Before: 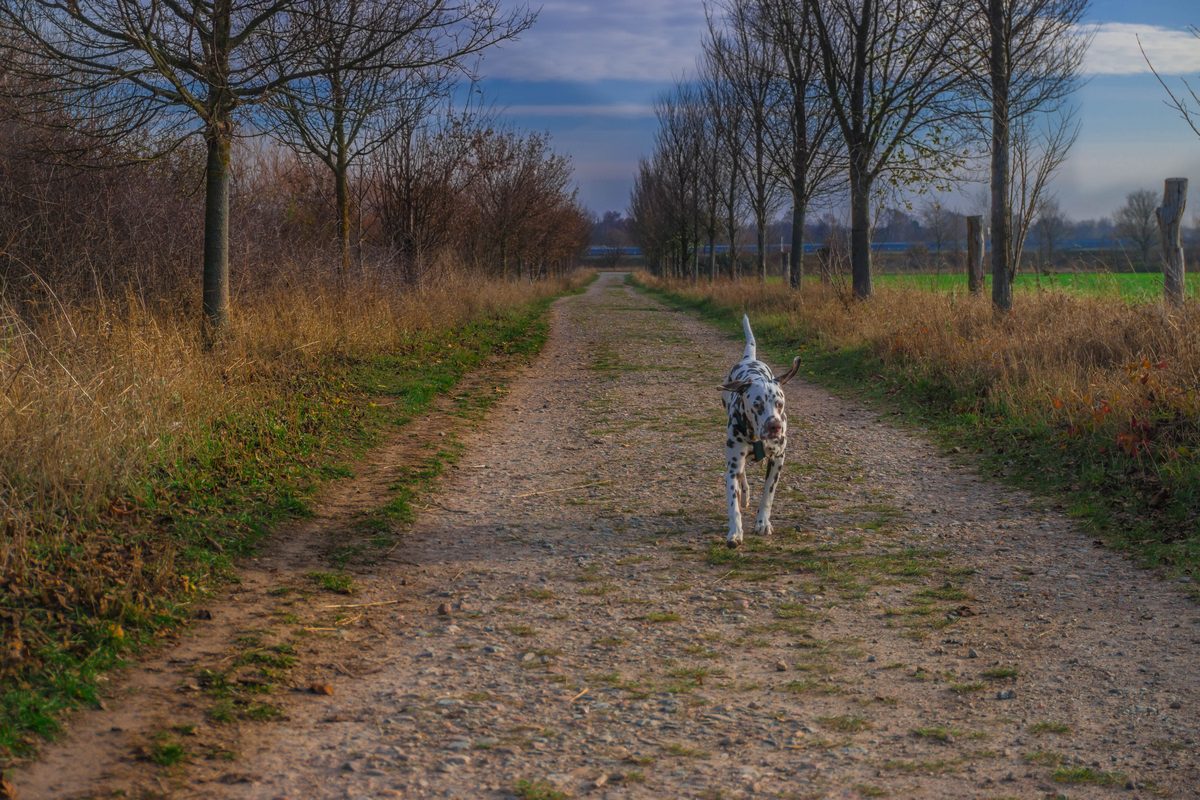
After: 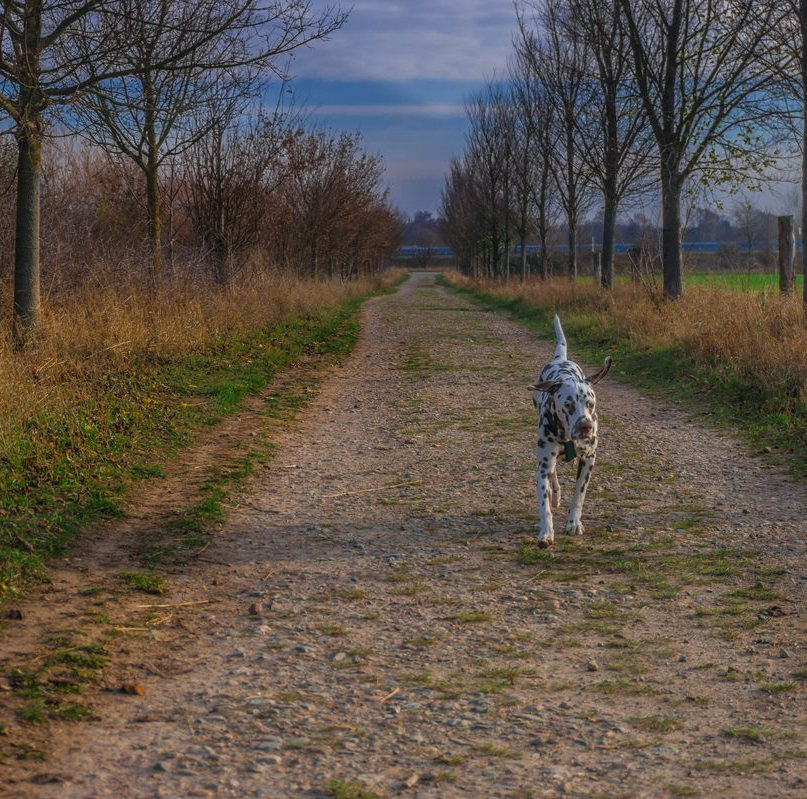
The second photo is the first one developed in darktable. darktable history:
crop and rotate: left 15.807%, right 16.928%
